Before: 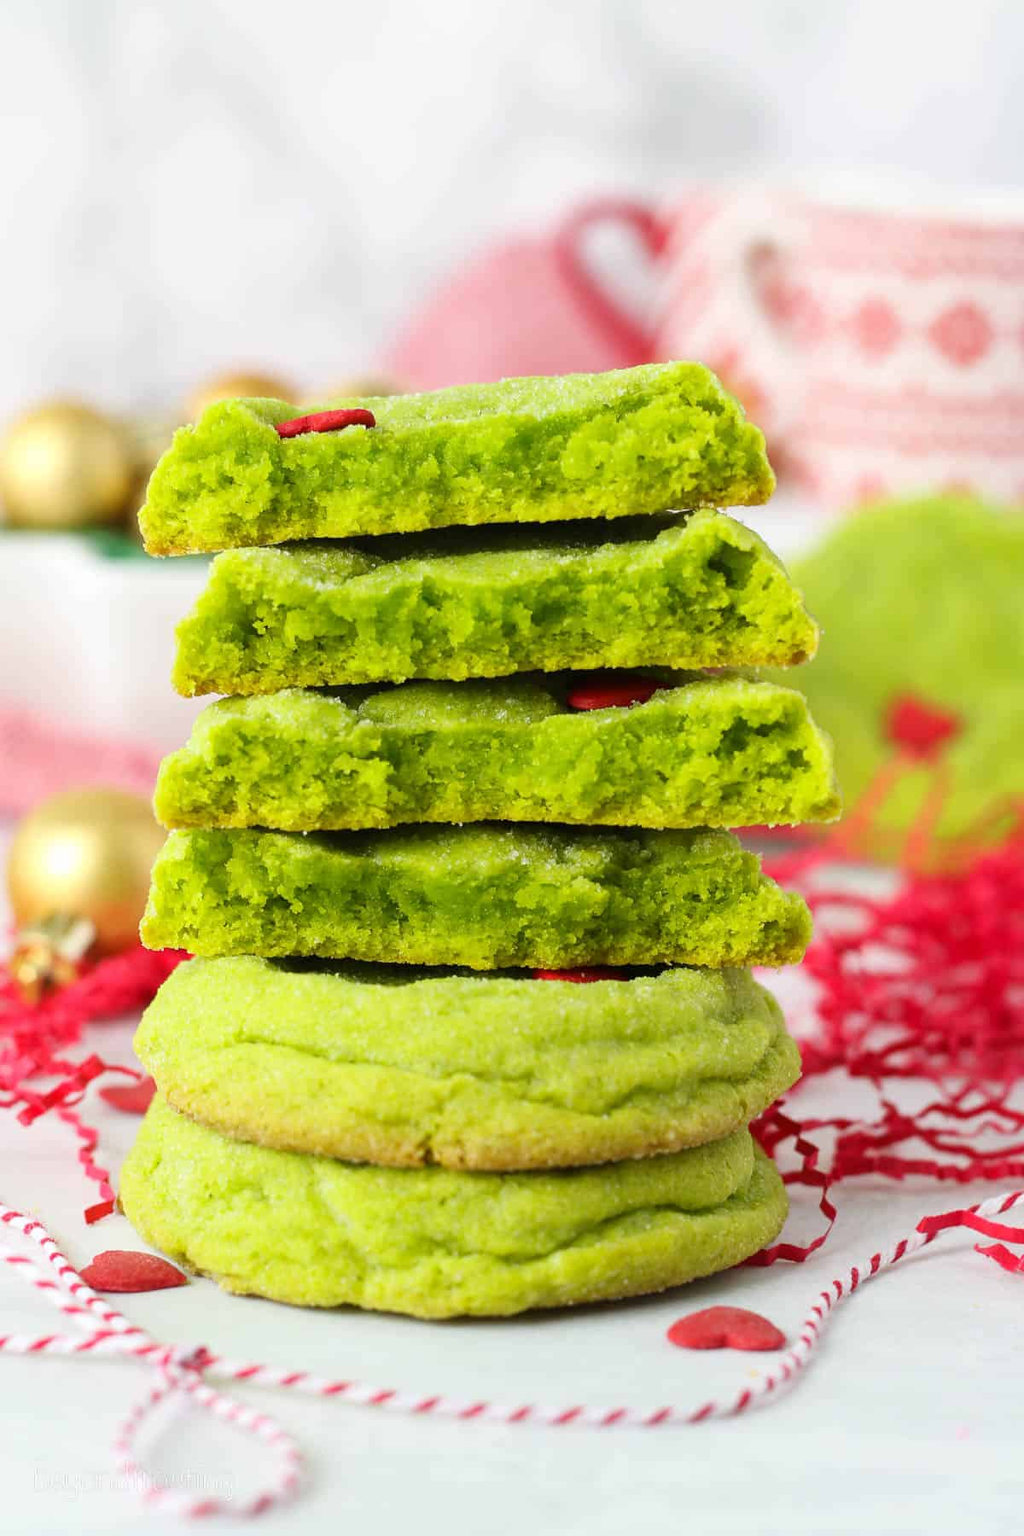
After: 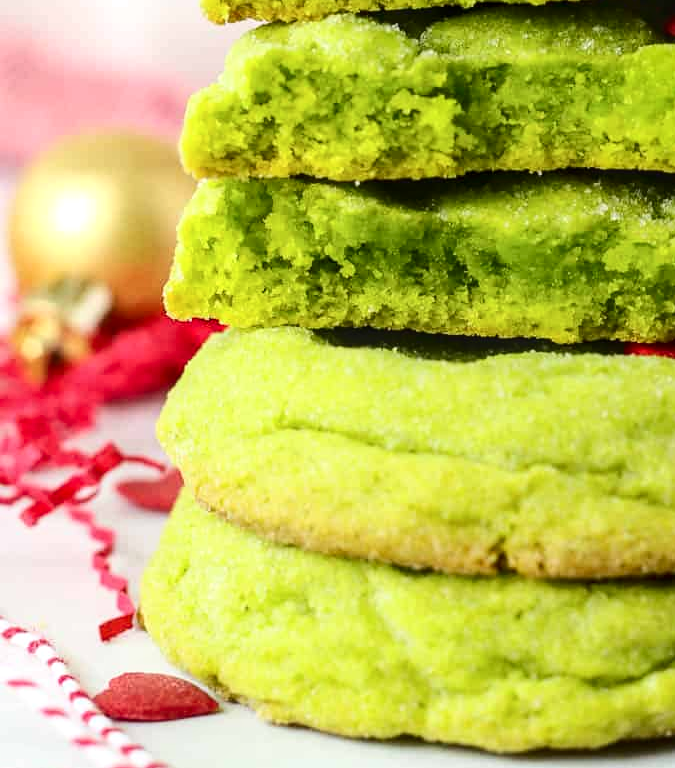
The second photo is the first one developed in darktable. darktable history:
crop: top 44.101%, right 43.668%, bottom 13.228%
tone equalizer: edges refinement/feathering 500, mask exposure compensation -1.57 EV, preserve details no
local contrast: on, module defaults
tone curve: curves: ch0 [(0, 0) (0.003, 0.009) (0.011, 0.013) (0.025, 0.019) (0.044, 0.029) (0.069, 0.04) (0.1, 0.053) (0.136, 0.08) (0.177, 0.114) (0.224, 0.151) (0.277, 0.207) (0.335, 0.267) (0.399, 0.35) (0.468, 0.442) (0.543, 0.545) (0.623, 0.656) (0.709, 0.752) (0.801, 0.843) (0.898, 0.932) (1, 1)], color space Lab, independent channels, preserve colors none
